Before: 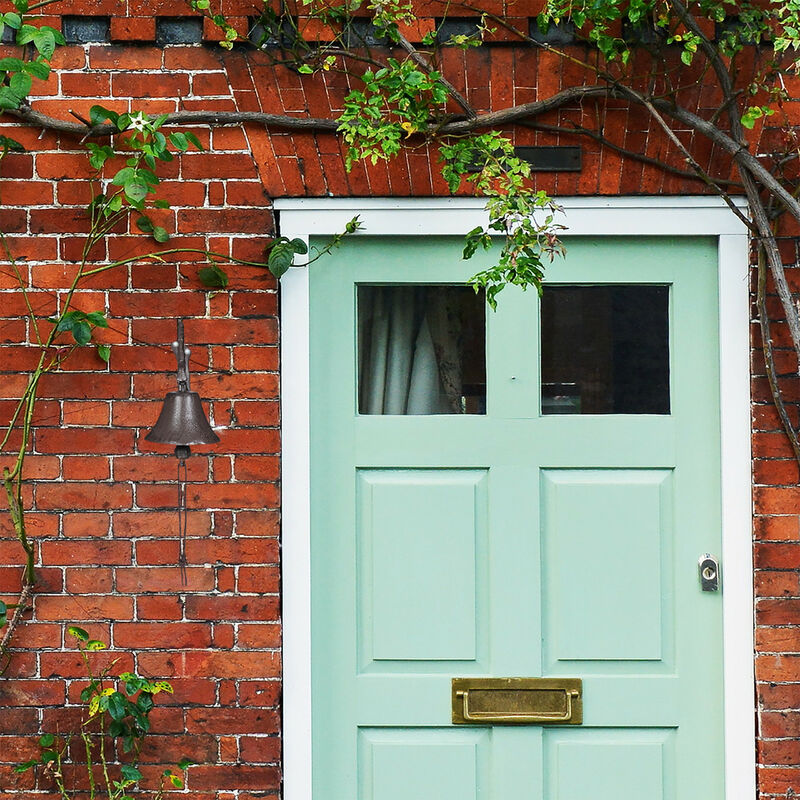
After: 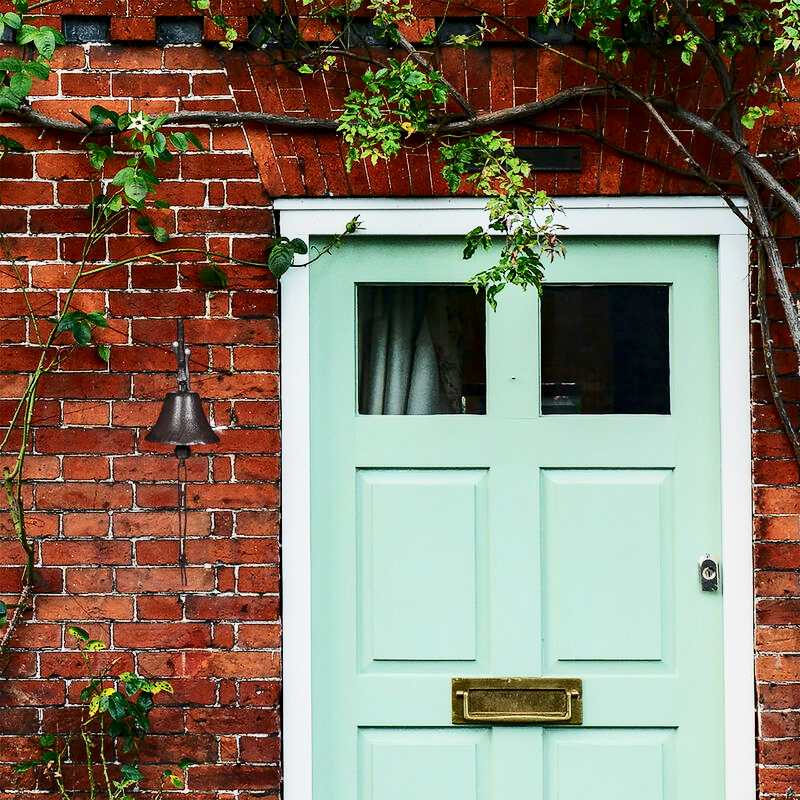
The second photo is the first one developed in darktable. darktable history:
contrast brightness saturation: contrast 0.28
local contrast: highlights 61%, shadows 106%, detail 107%, midtone range 0.529
